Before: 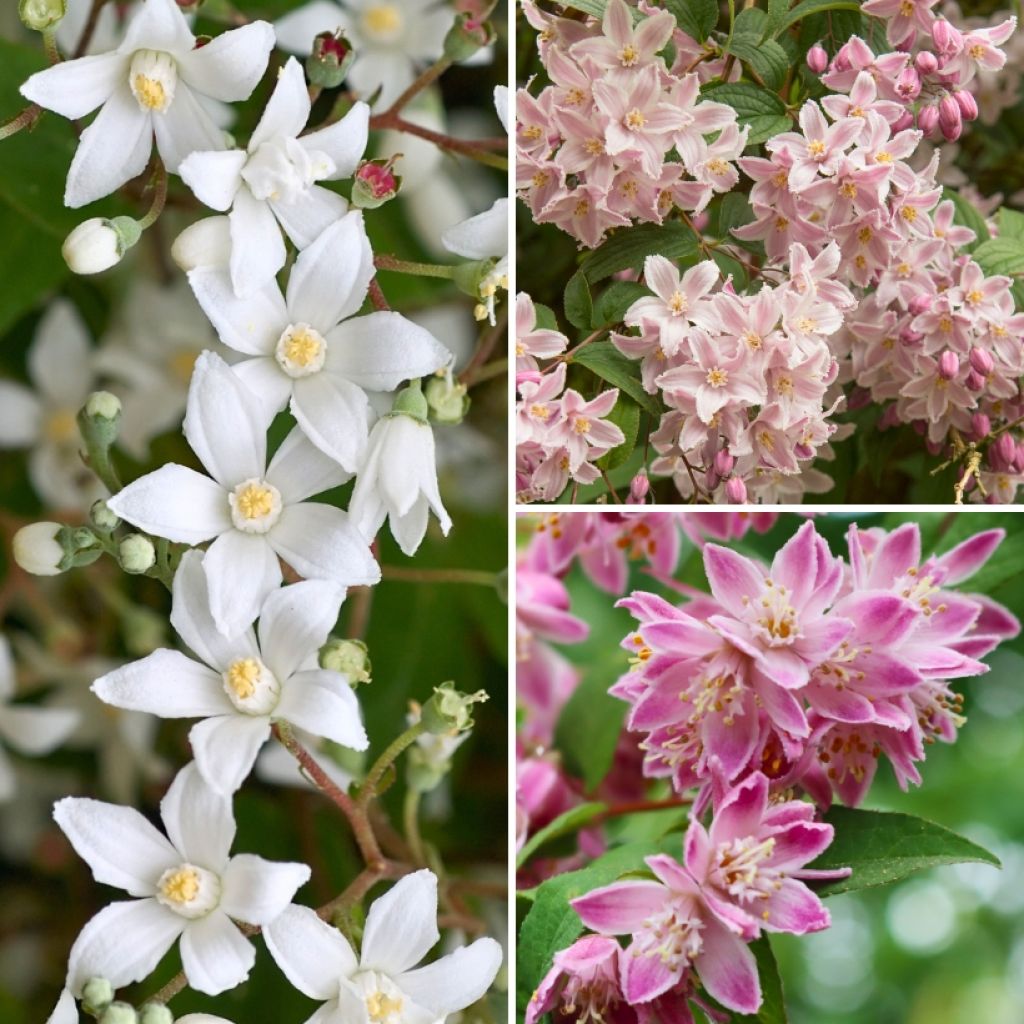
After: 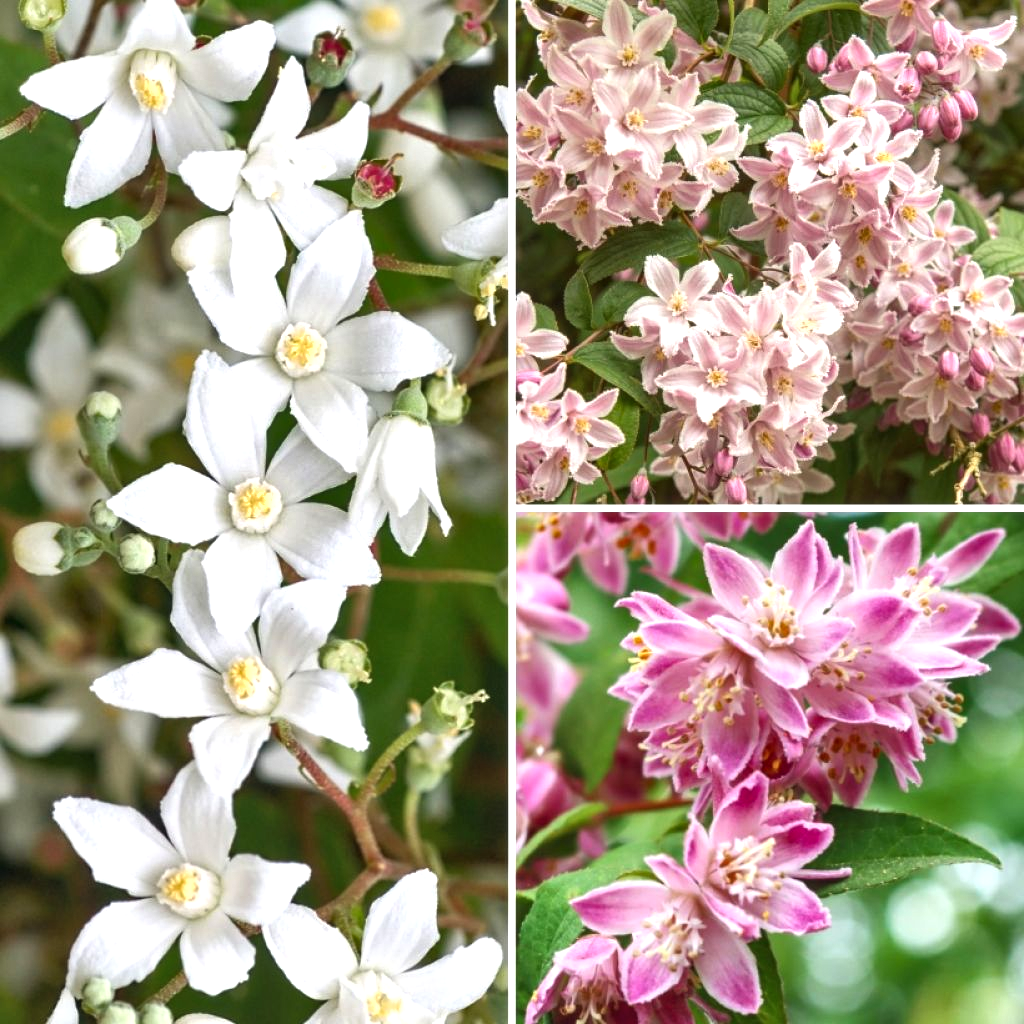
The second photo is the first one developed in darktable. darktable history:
local contrast: on, module defaults
exposure: black level correction -0.002, exposure 0.533 EV, compensate exposure bias true, compensate highlight preservation false
shadows and highlights: soften with gaussian
